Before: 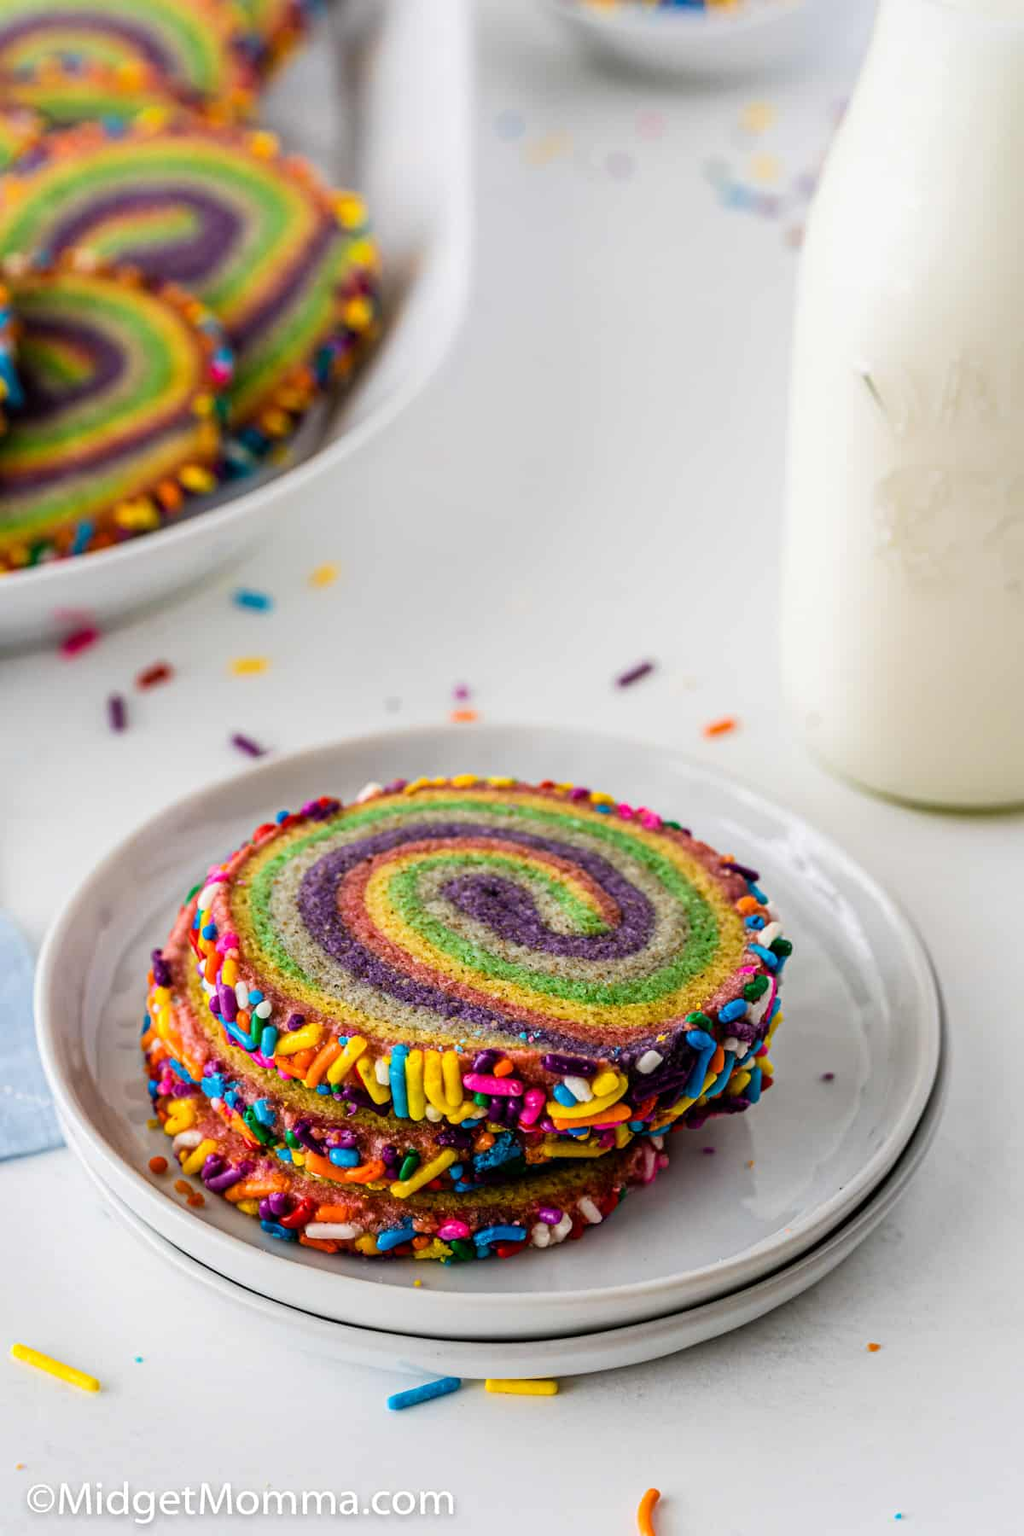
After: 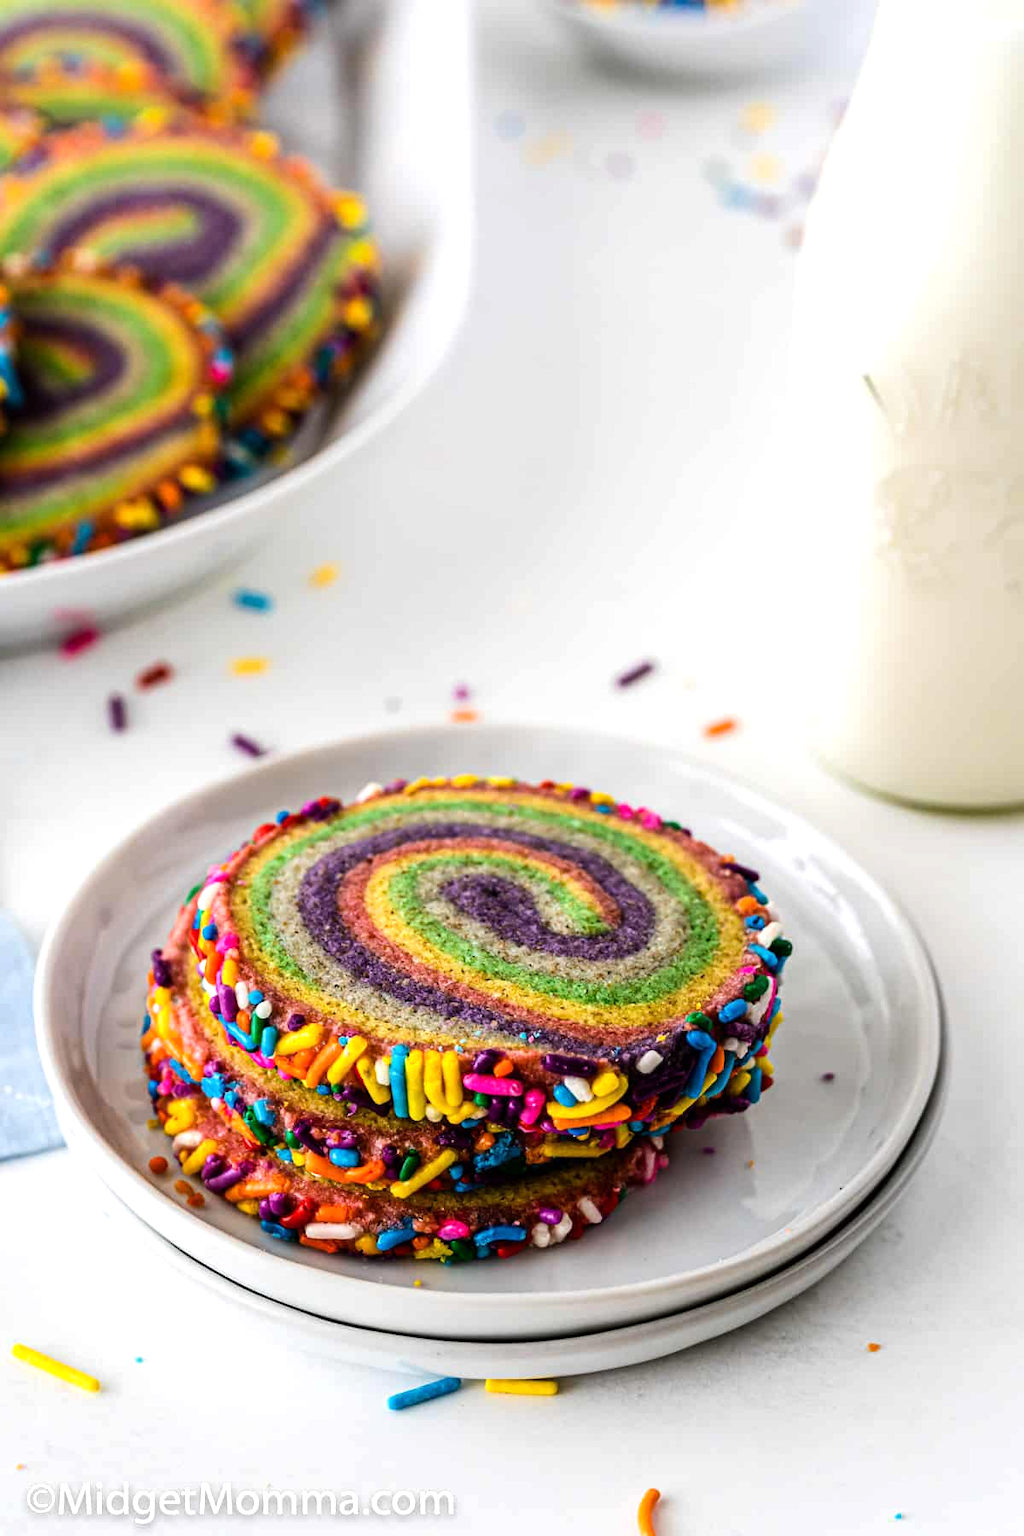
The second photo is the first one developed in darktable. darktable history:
tone equalizer: -8 EV -0.388 EV, -7 EV -0.389 EV, -6 EV -0.308 EV, -5 EV -0.201 EV, -3 EV 0.229 EV, -2 EV 0.306 EV, -1 EV 0.41 EV, +0 EV 0.408 EV, edges refinement/feathering 500, mask exposure compensation -1.57 EV, preserve details no
